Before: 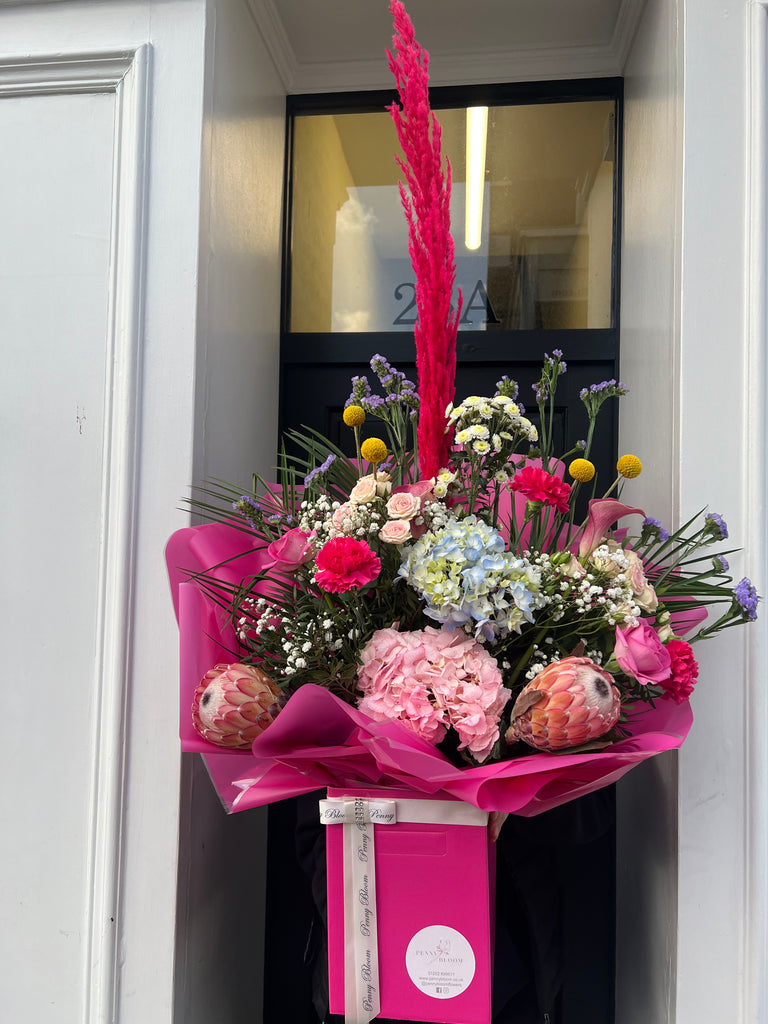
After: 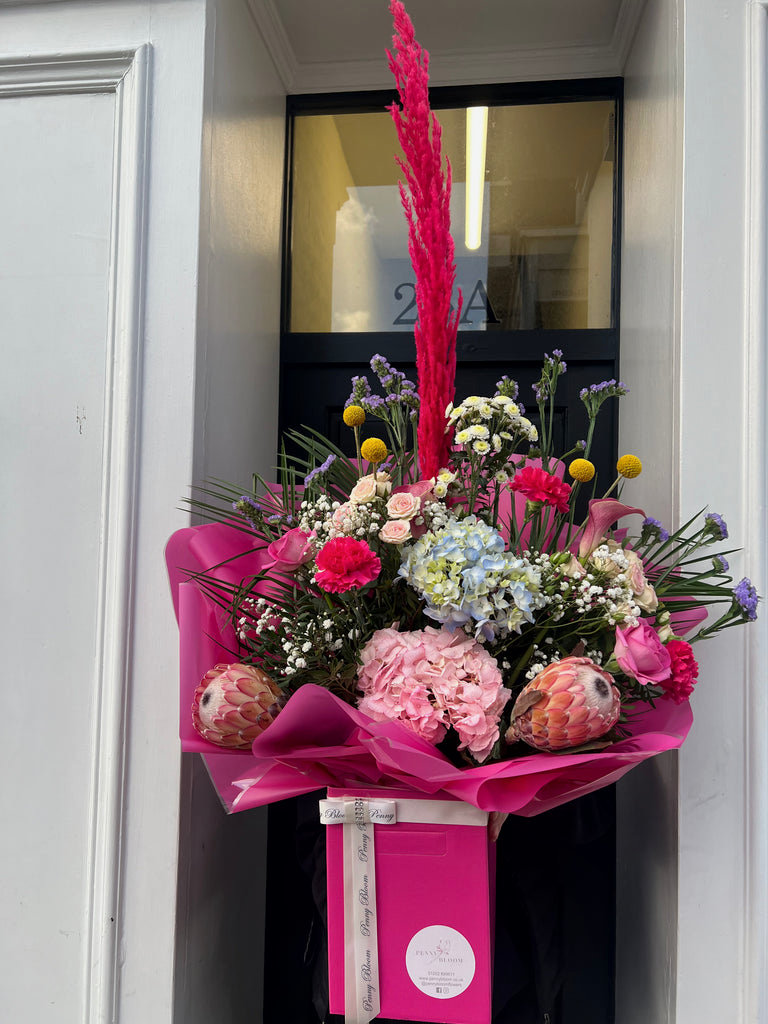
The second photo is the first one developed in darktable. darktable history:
exposure: exposure -0.177 EV, compensate highlight preservation false
local contrast: mode bilateral grid, contrast 20, coarseness 50, detail 120%, midtone range 0.2
